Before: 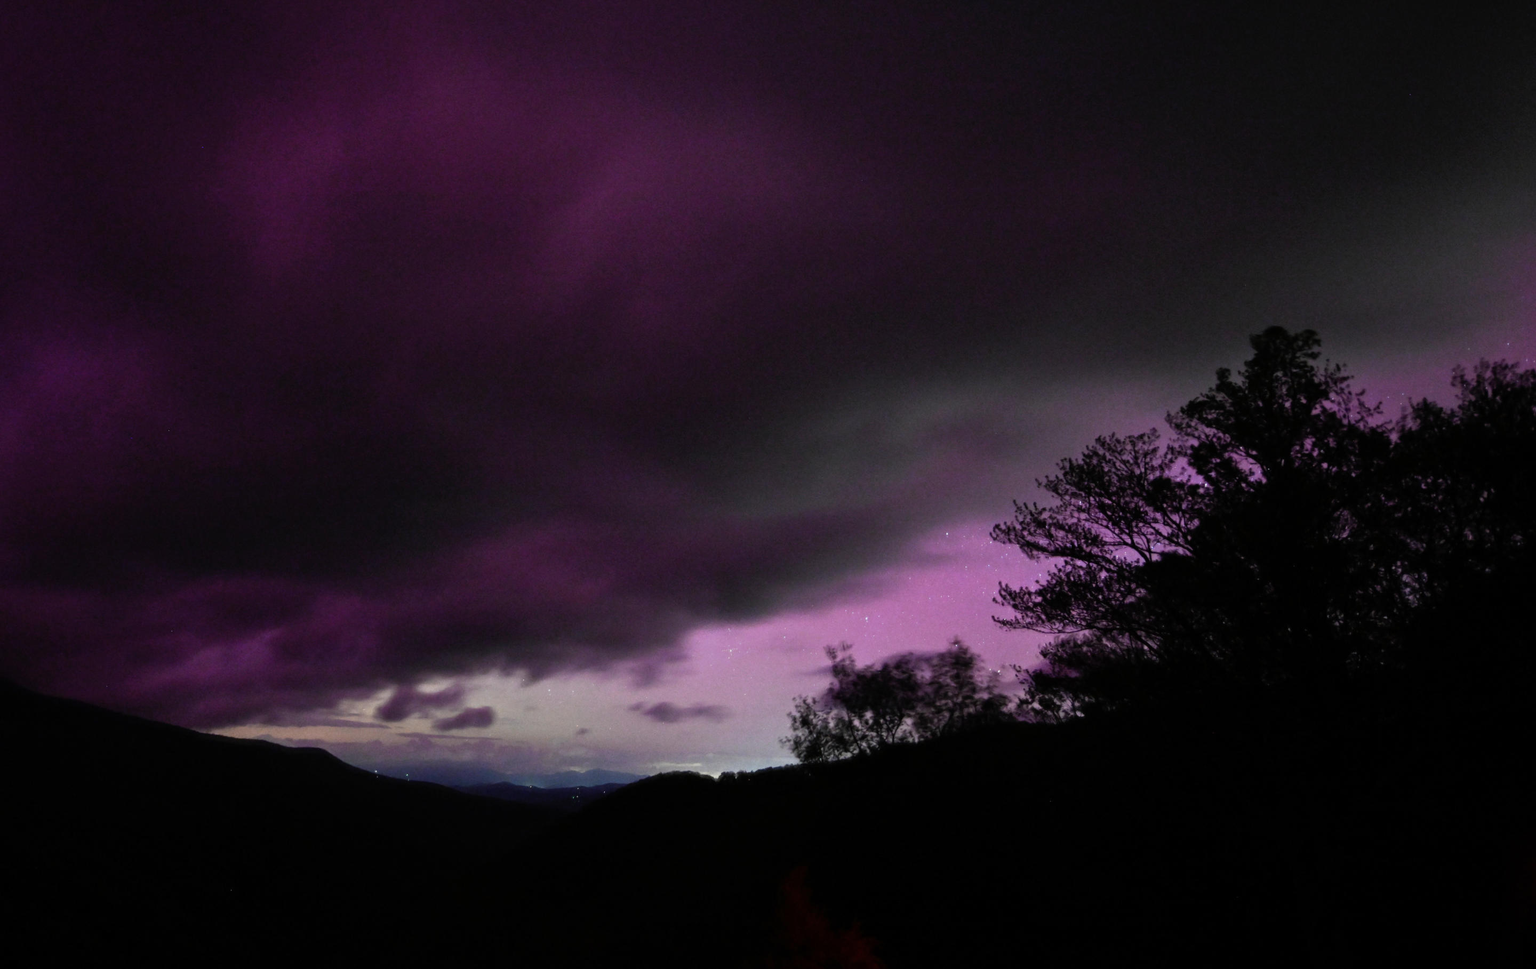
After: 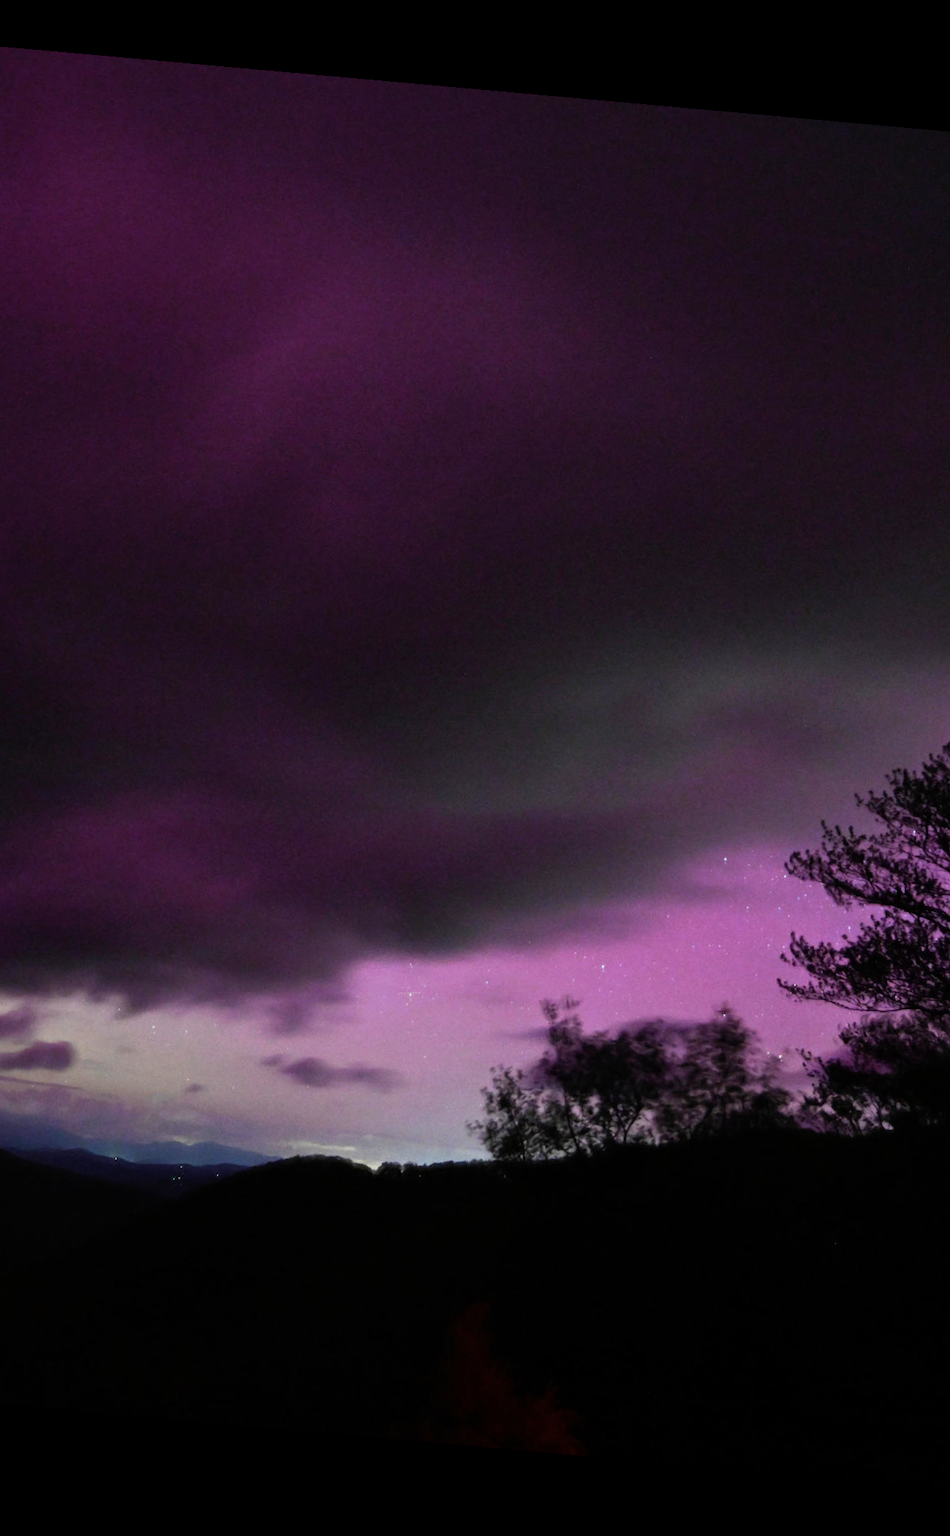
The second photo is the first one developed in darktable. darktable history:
velvia: on, module defaults
rotate and perspective: rotation 5.12°, automatic cropping off
crop: left 28.583%, right 29.231%
